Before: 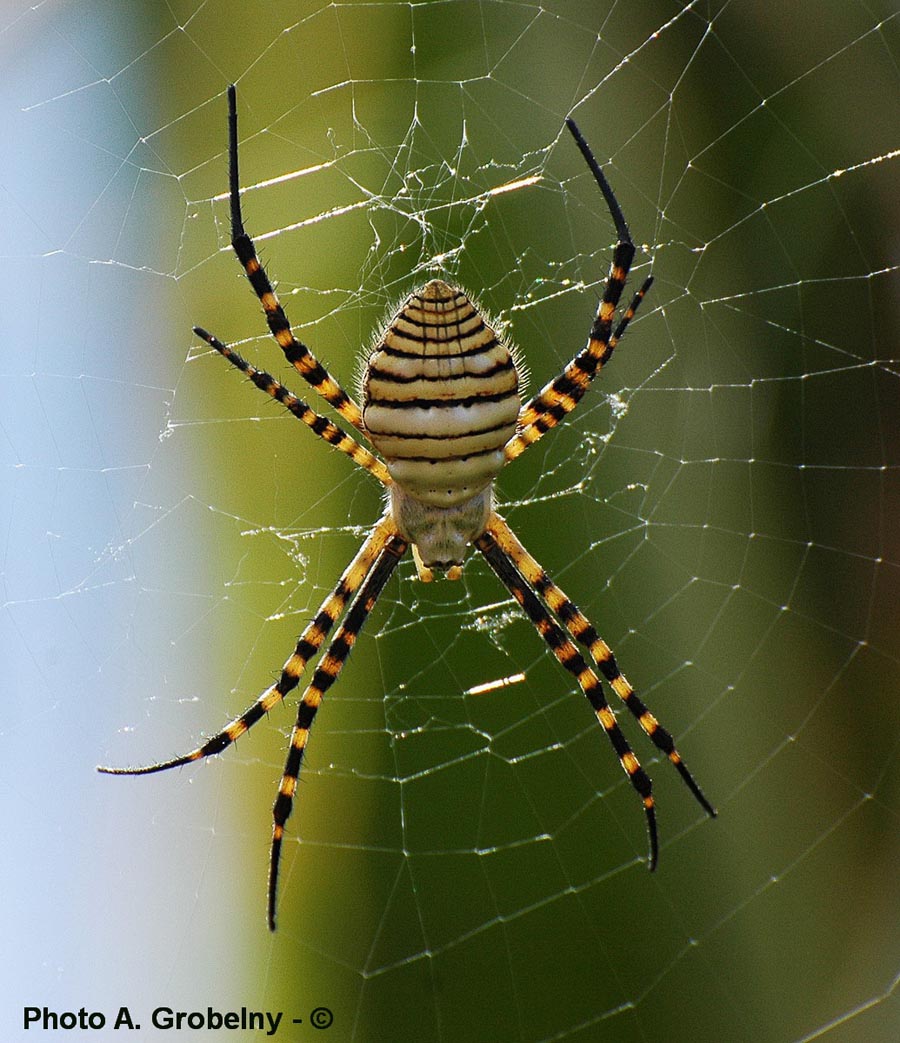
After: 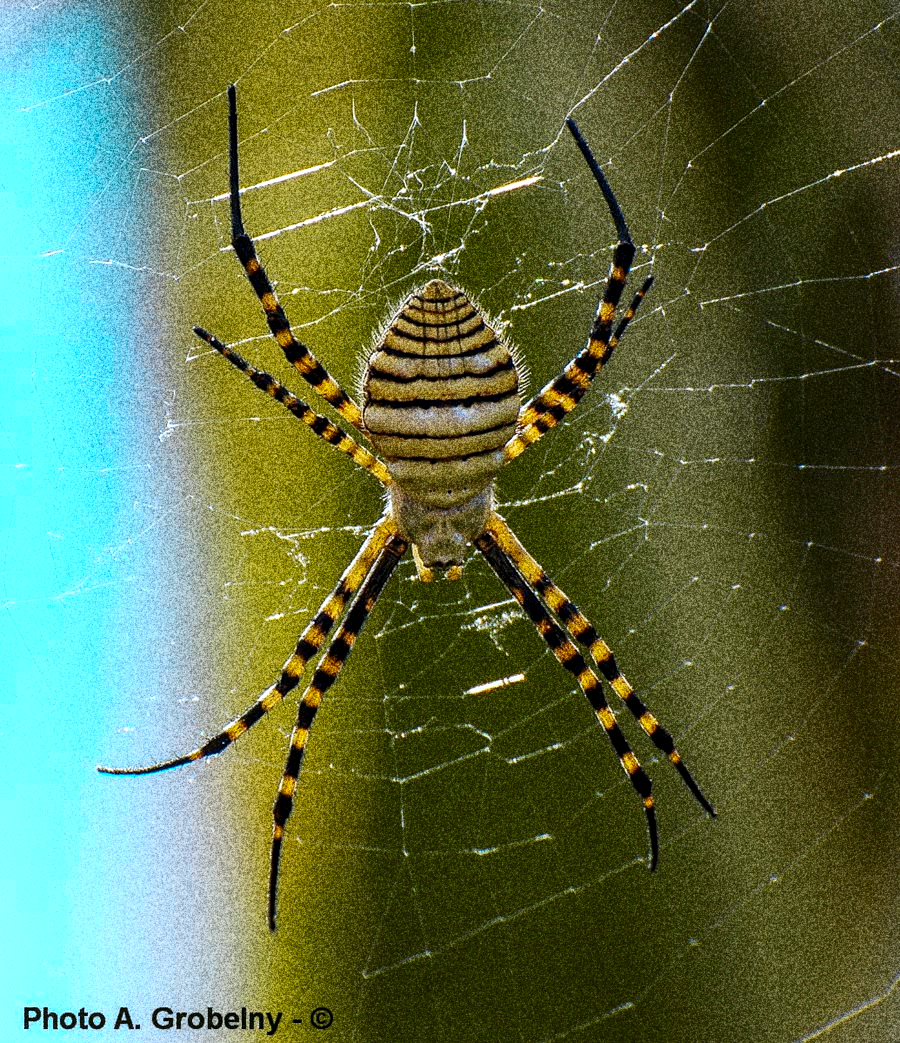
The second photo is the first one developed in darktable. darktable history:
local contrast: detail 140%
color calibration: illuminant as shot in camera, x 0.358, y 0.373, temperature 4628.91 K
color contrast: green-magenta contrast 0.85, blue-yellow contrast 1.25, unbound 0
grain: coarseness 30.02 ISO, strength 100%
color zones: curves: ch0 [(0.254, 0.492) (0.724, 0.62)]; ch1 [(0.25, 0.528) (0.719, 0.796)]; ch2 [(0, 0.472) (0.25, 0.5) (0.73, 0.184)]
